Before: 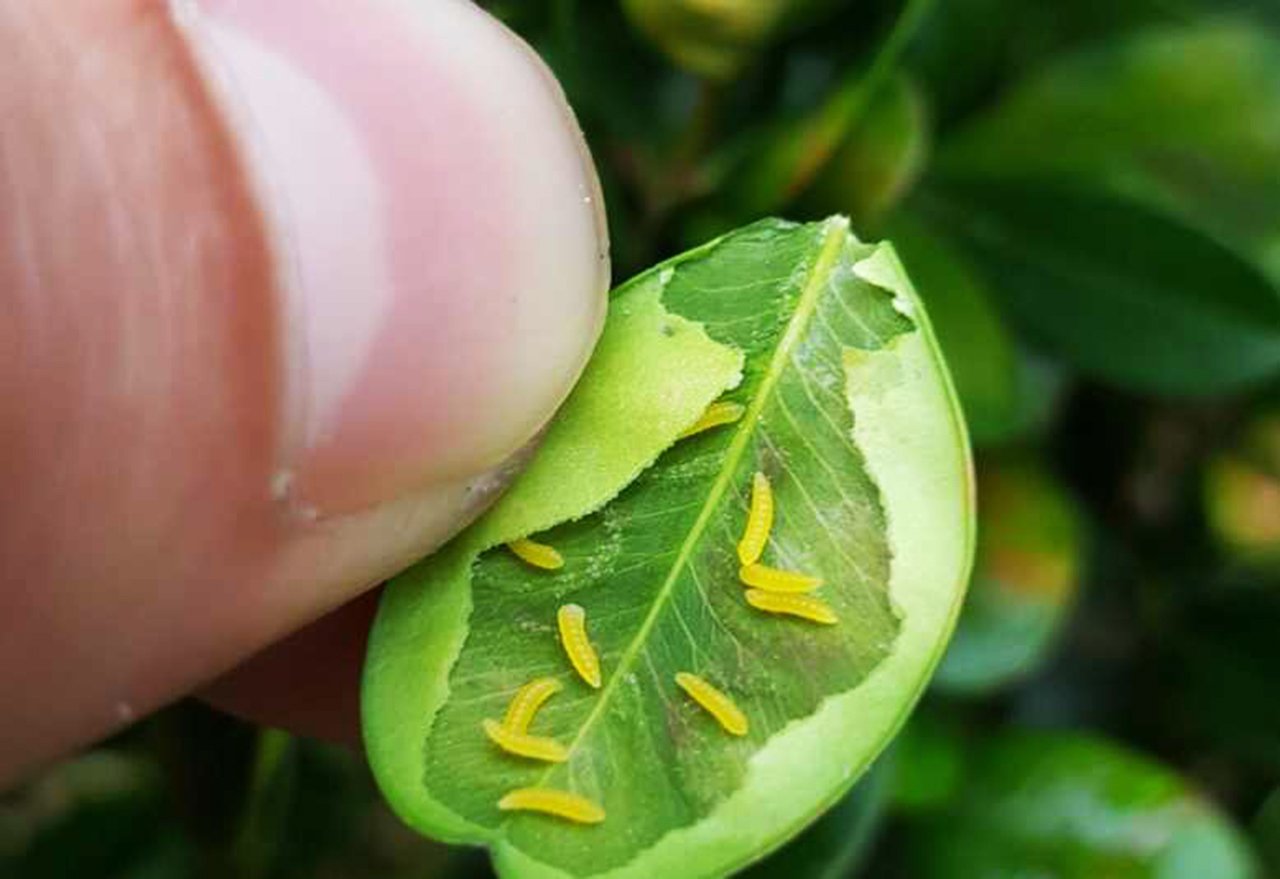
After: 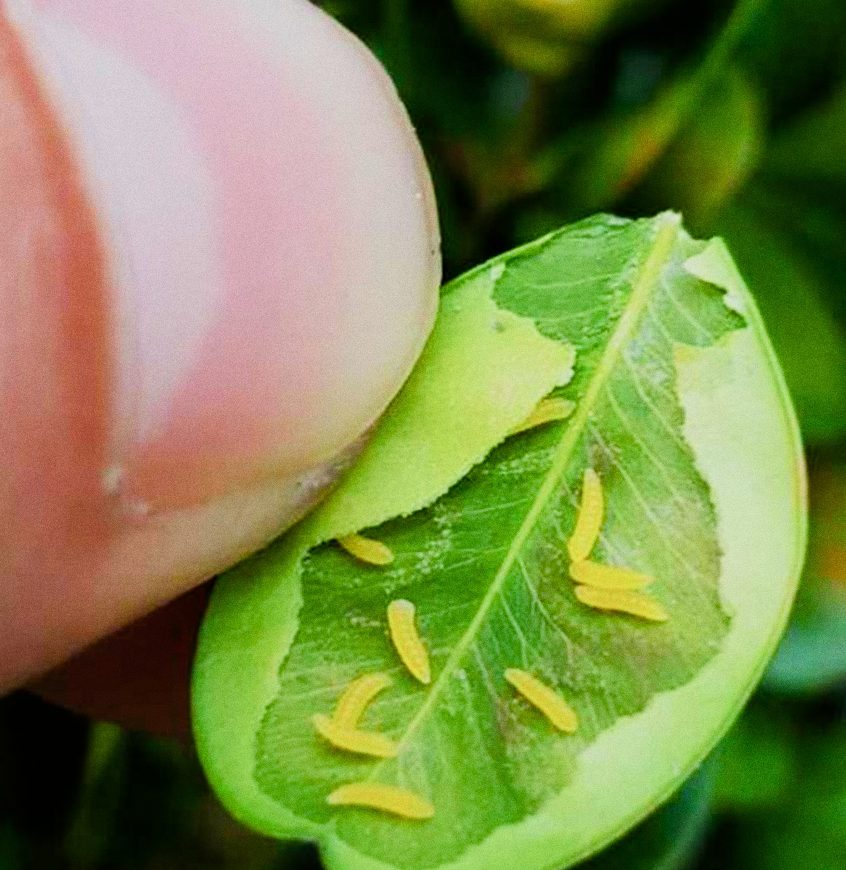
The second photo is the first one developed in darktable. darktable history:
grain: coarseness 0.09 ISO
exposure: exposure 0.161 EV, compensate highlight preservation false
tone equalizer: on, module defaults
color balance rgb: linear chroma grading › shadows 32%, linear chroma grading › global chroma -2%, linear chroma grading › mid-tones 4%, perceptual saturation grading › global saturation -2%, perceptual saturation grading › highlights -8%, perceptual saturation grading › mid-tones 8%, perceptual saturation grading › shadows 4%, perceptual brilliance grading › highlights 8%, perceptual brilliance grading › mid-tones 4%, perceptual brilliance grading › shadows 2%, global vibrance 16%, saturation formula JzAzBz (2021)
rotate and perspective: rotation 0.192°, lens shift (horizontal) -0.015, crop left 0.005, crop right 0.996, crop top 0.006, crop bottom 0.99
crop and rotate: left 12.673%, right 20.66%
filmic rgb: black relative exposure -7.48 EV, white relative exposure 4.83 EV, hardness 3.4, color science v6 (2022)
